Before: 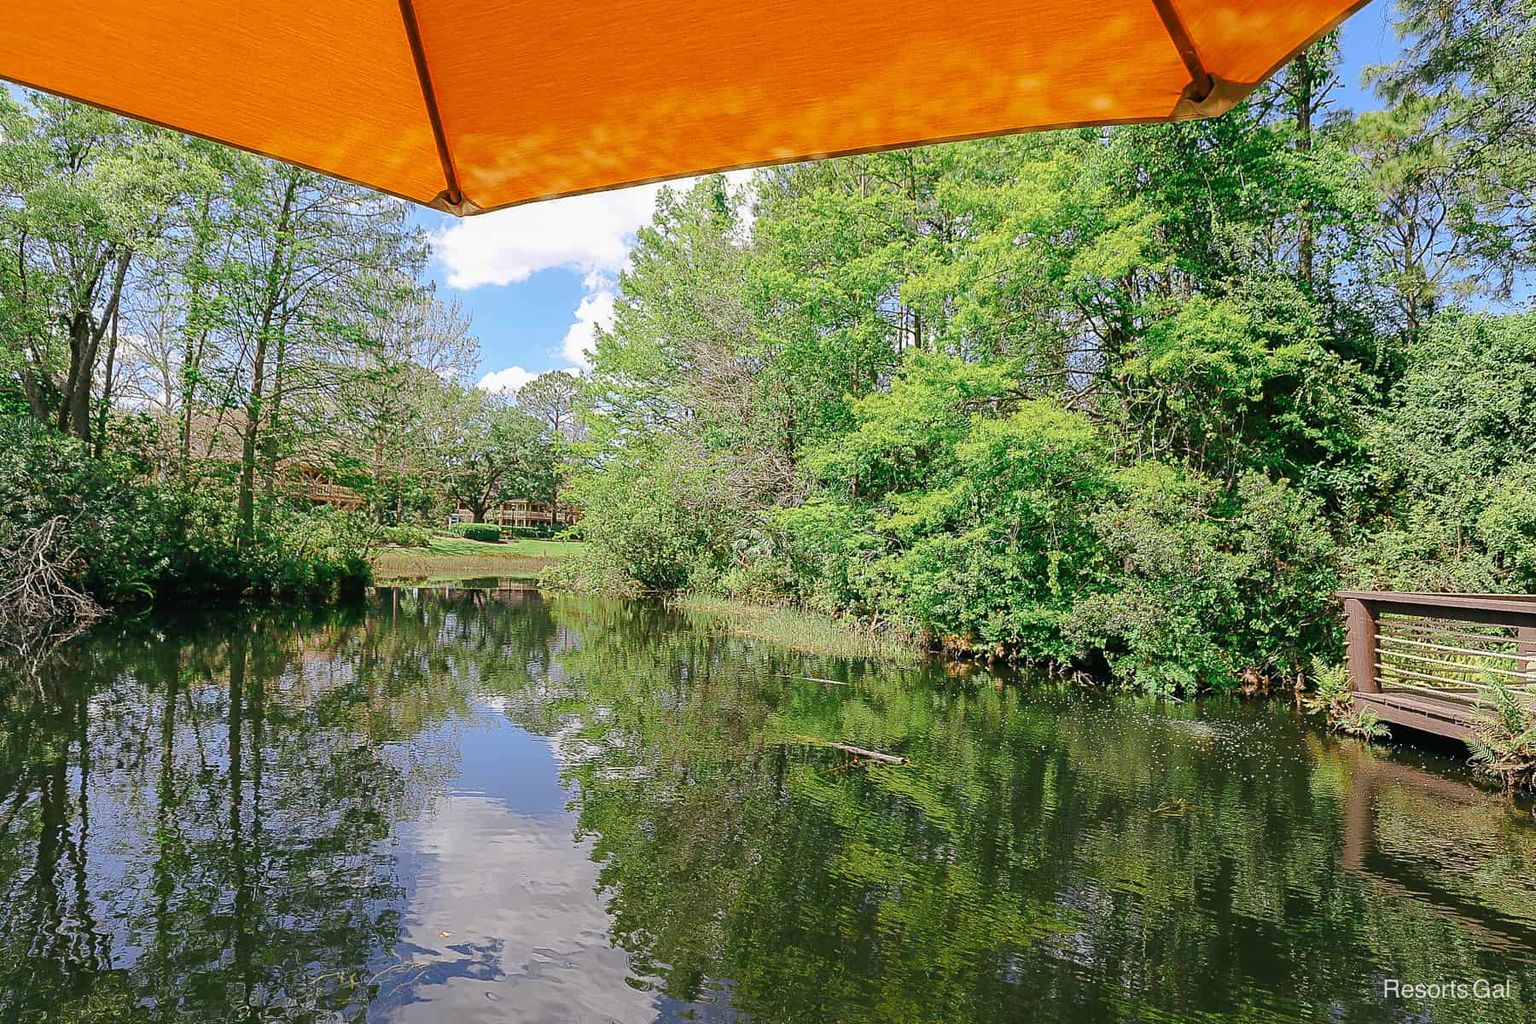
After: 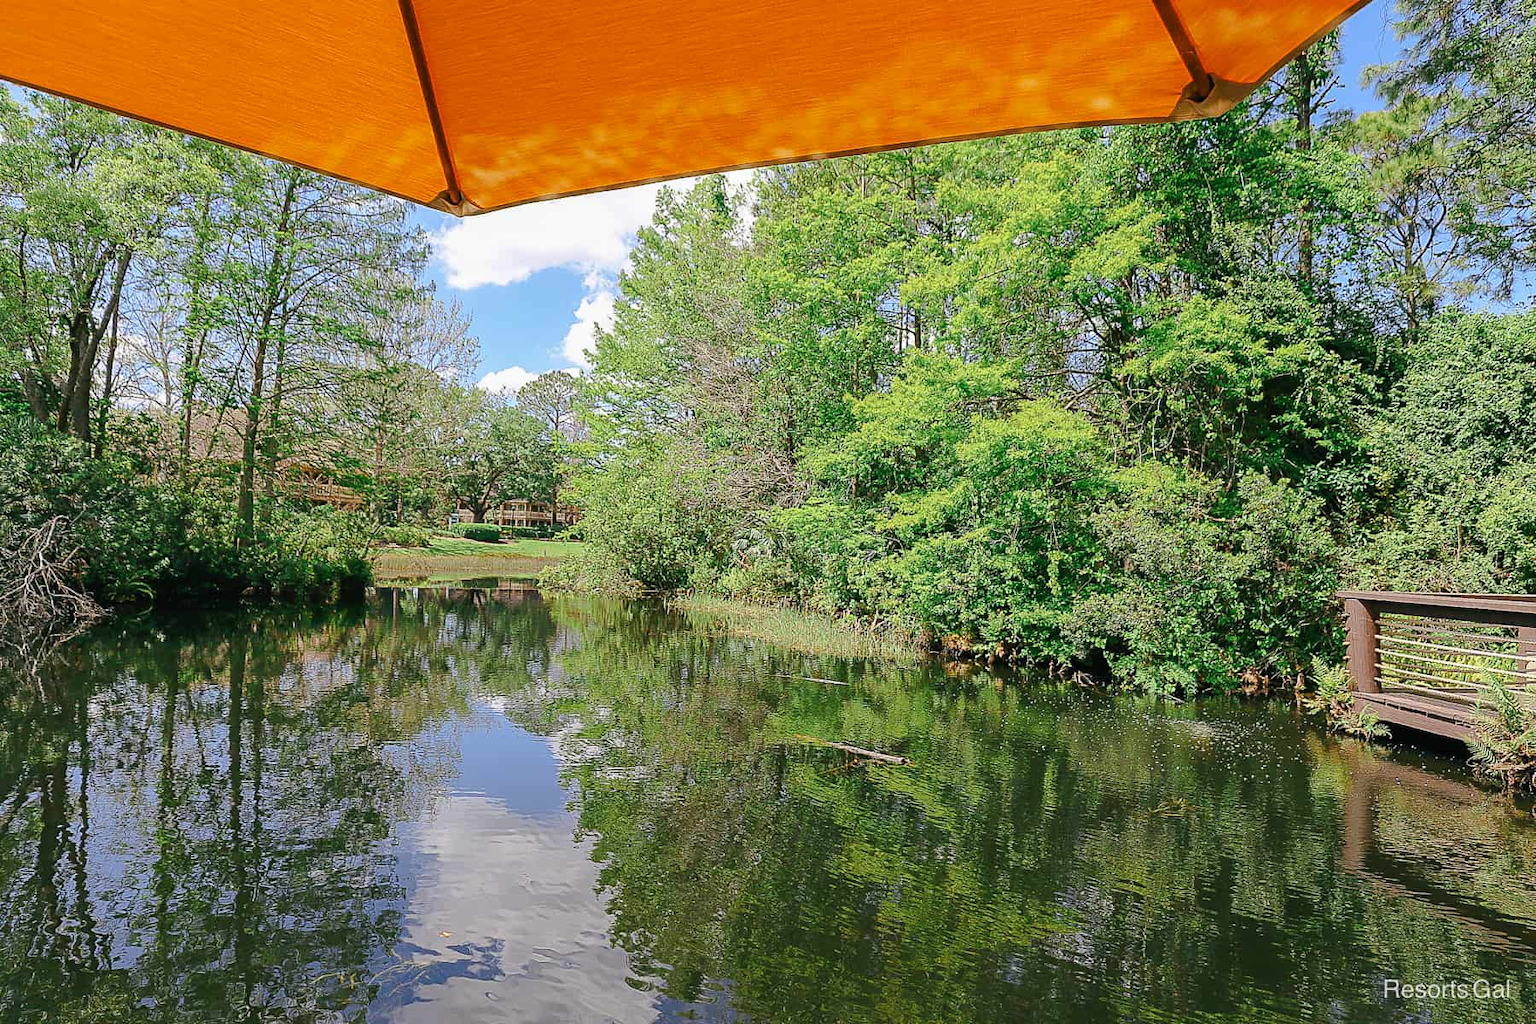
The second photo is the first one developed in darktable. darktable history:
tone equalizer: on, module defaults
shadows and highlights: radius 337.17, shadows 29.01, soften with gaussian
